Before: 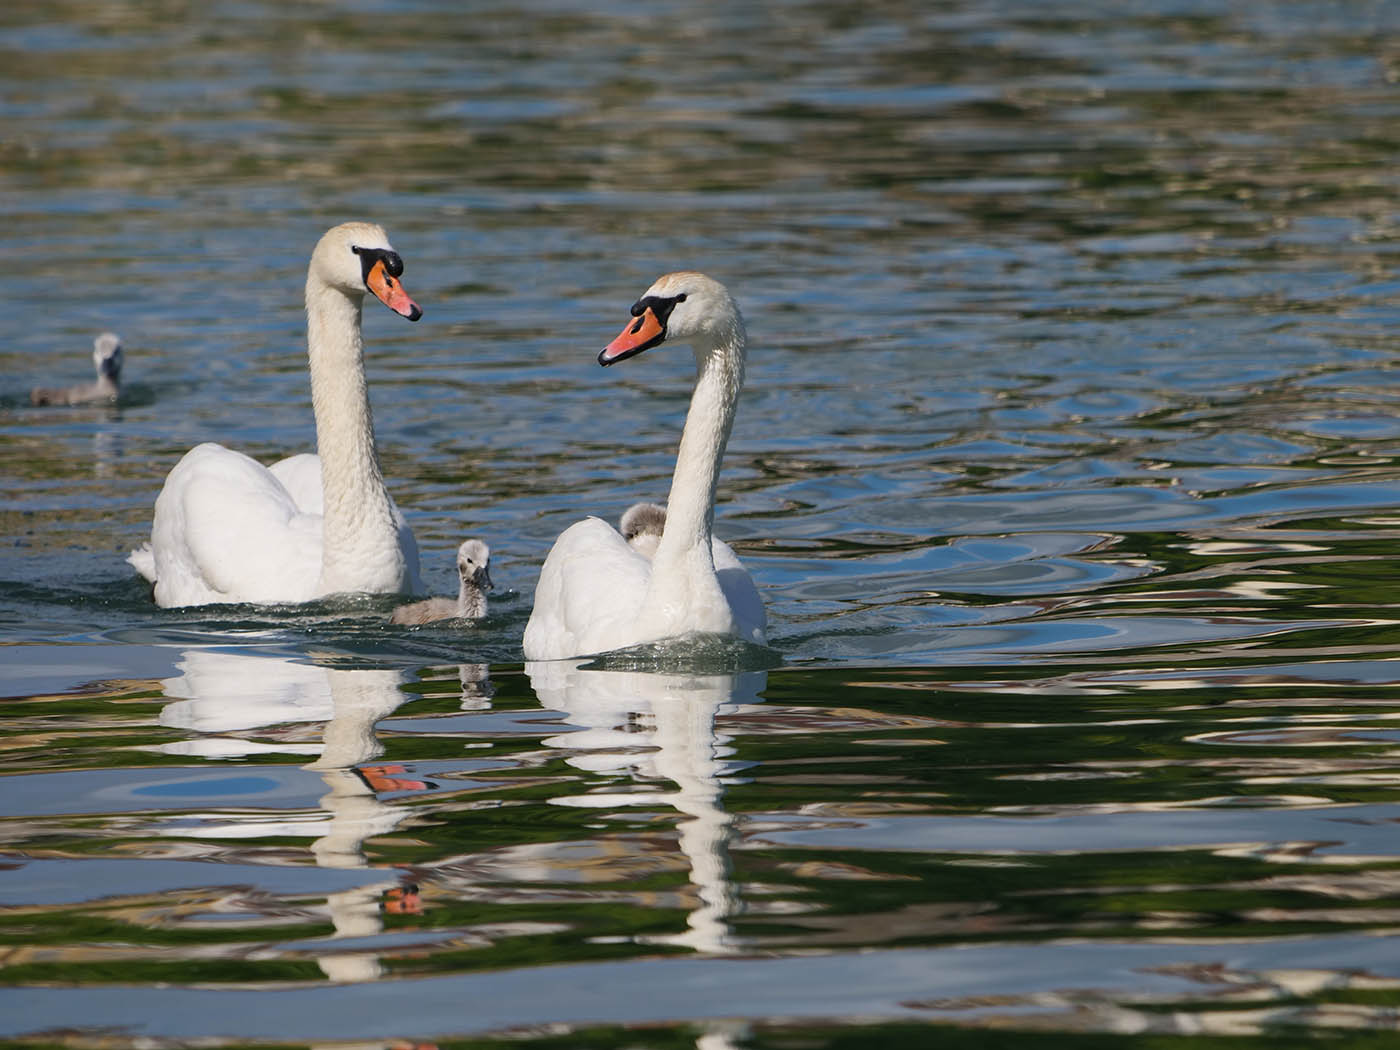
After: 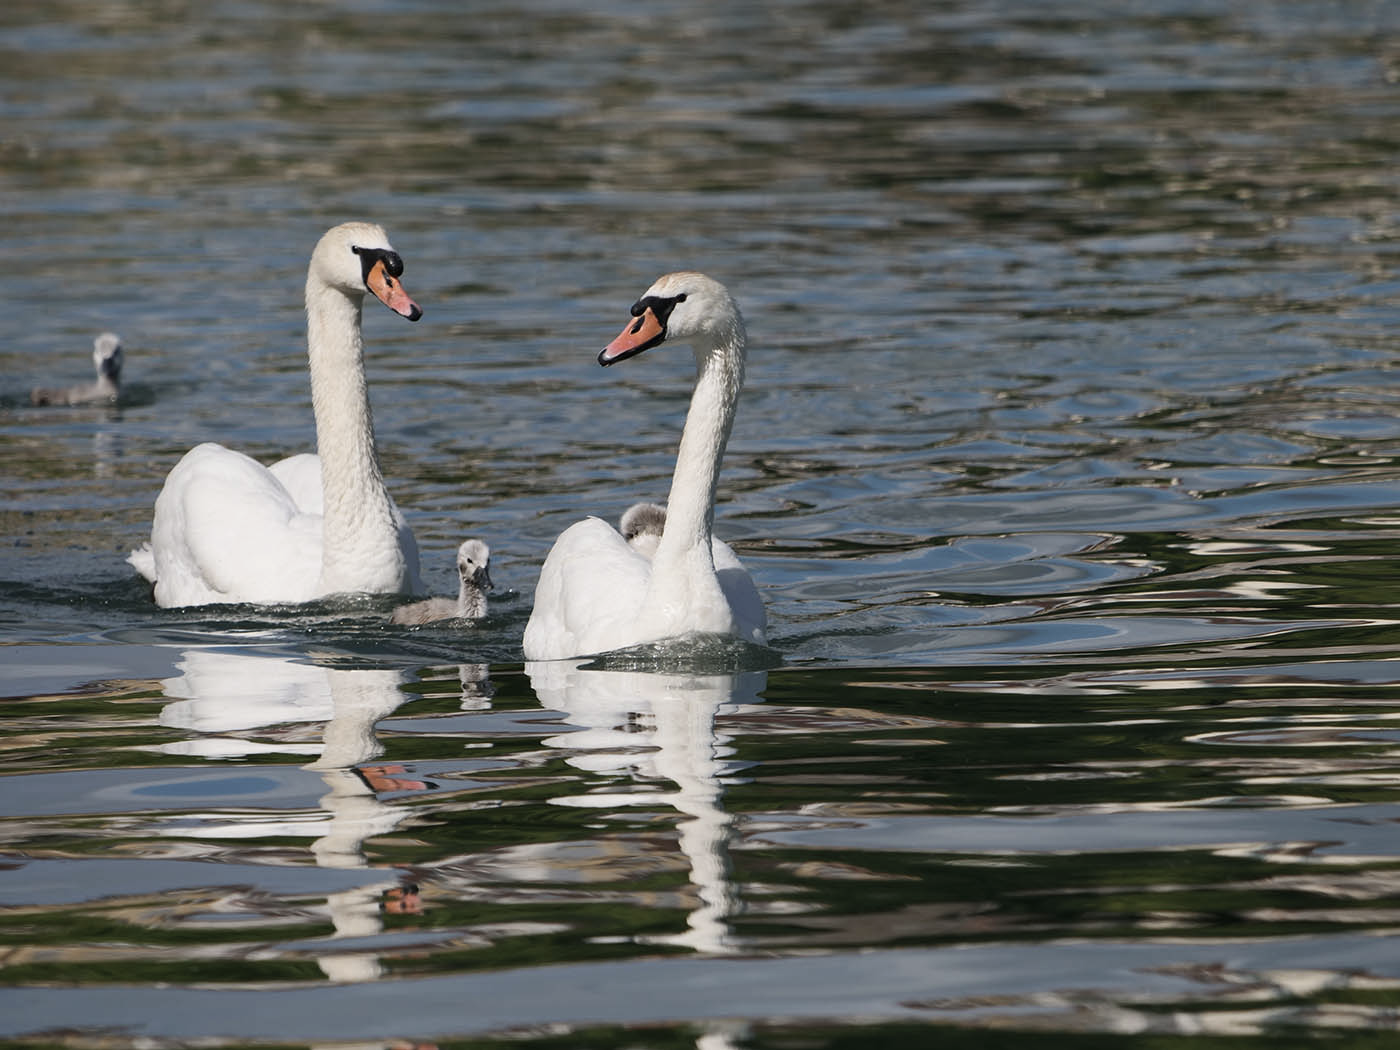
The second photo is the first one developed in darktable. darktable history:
contrast equalizer: y [[0.5 ×6], [0.5 ×6], [0.975, 0.964, 0.925, 0.865, 0.793, 0.721], [0 ×6], [0 ×6]]
contrast brightness saturation: contrast 0.1, saturation -0.36
